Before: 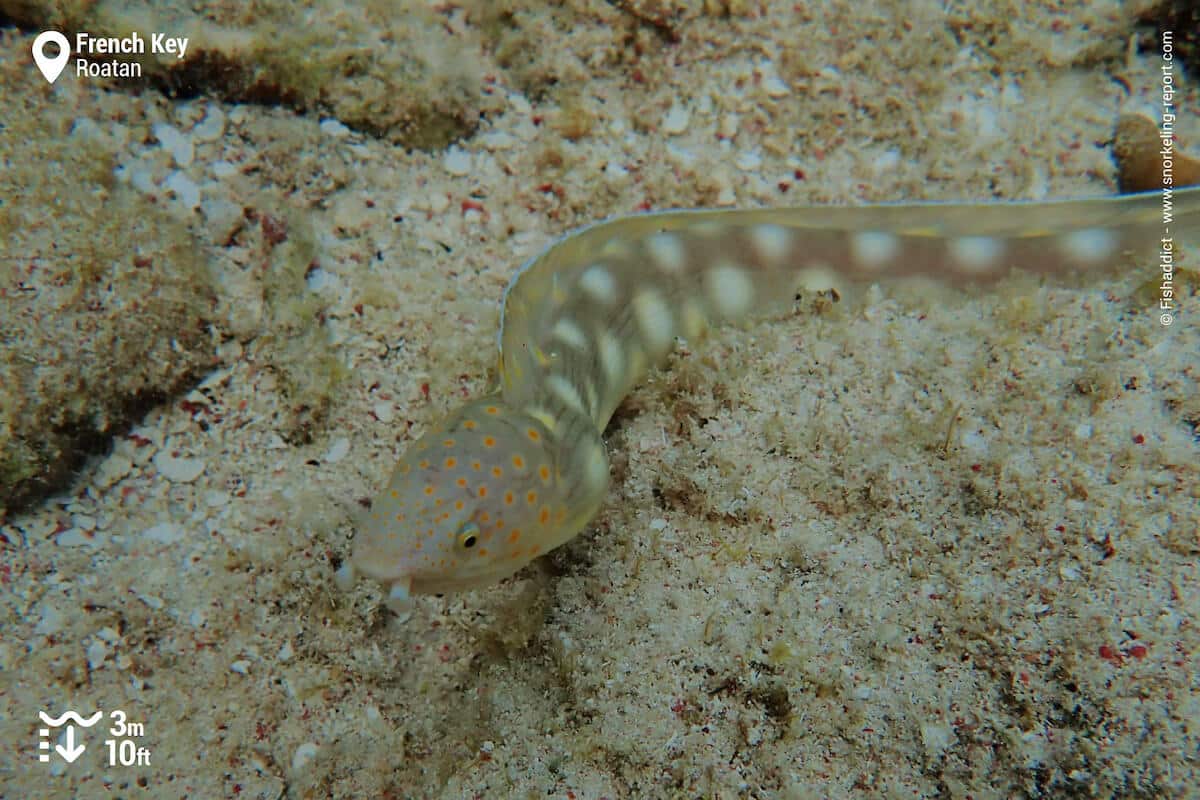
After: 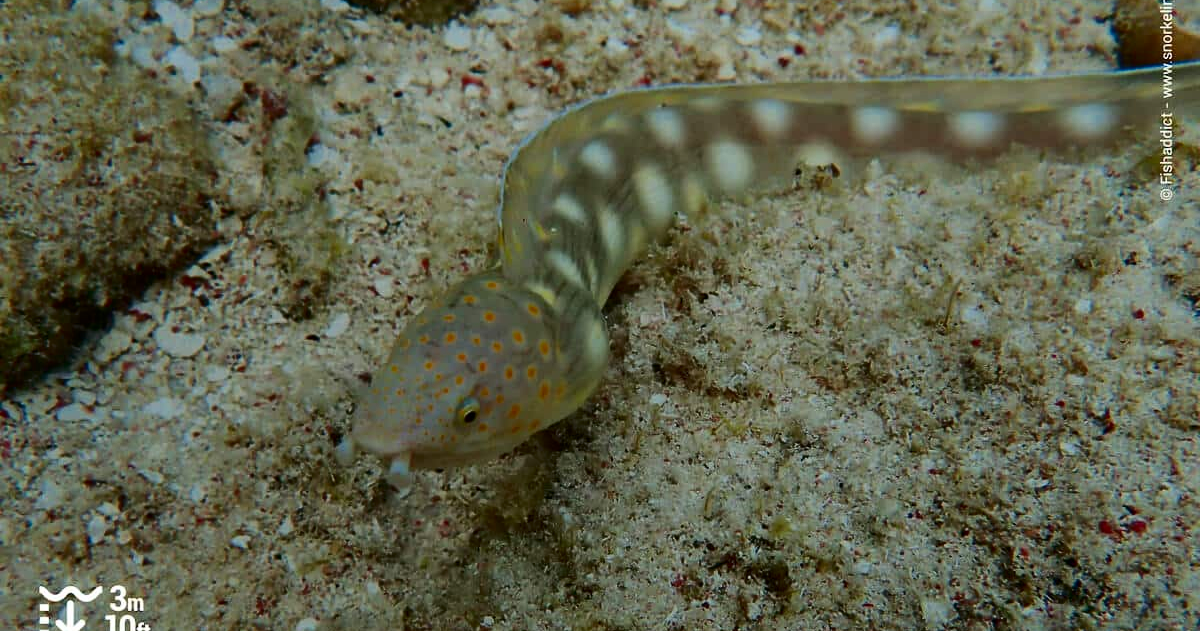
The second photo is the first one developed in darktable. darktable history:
contrast brightness saturation: contrast 0.205, brightness -0.114, saturation 0.1
crop and rotate: top 15.734%, bottom 5.324%
